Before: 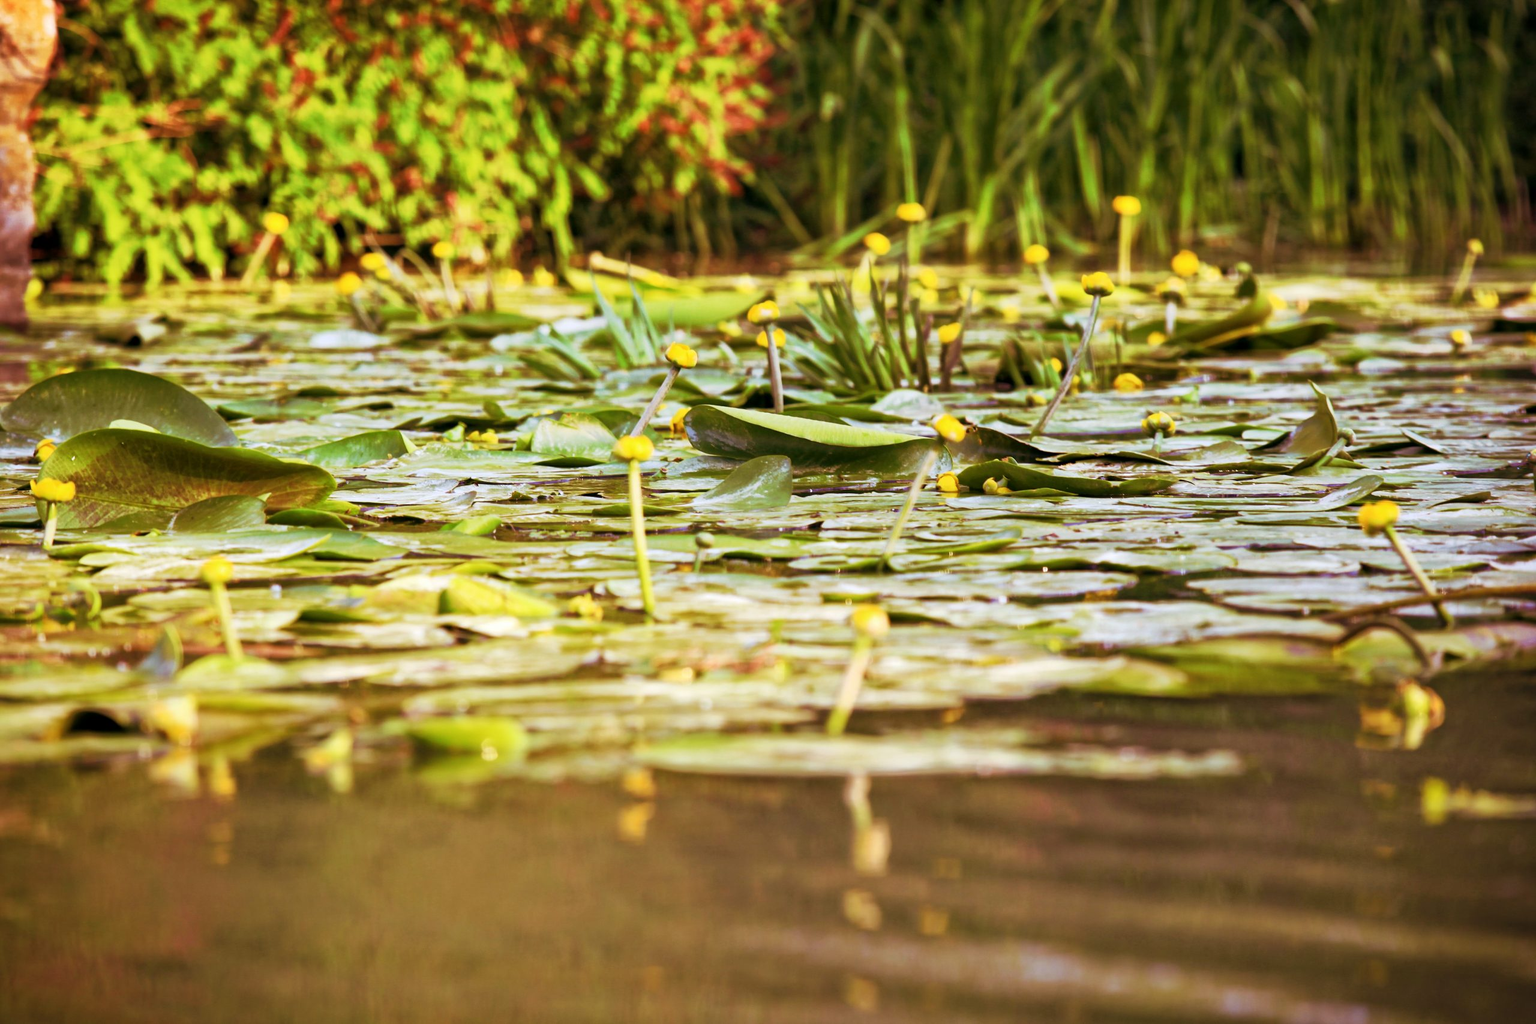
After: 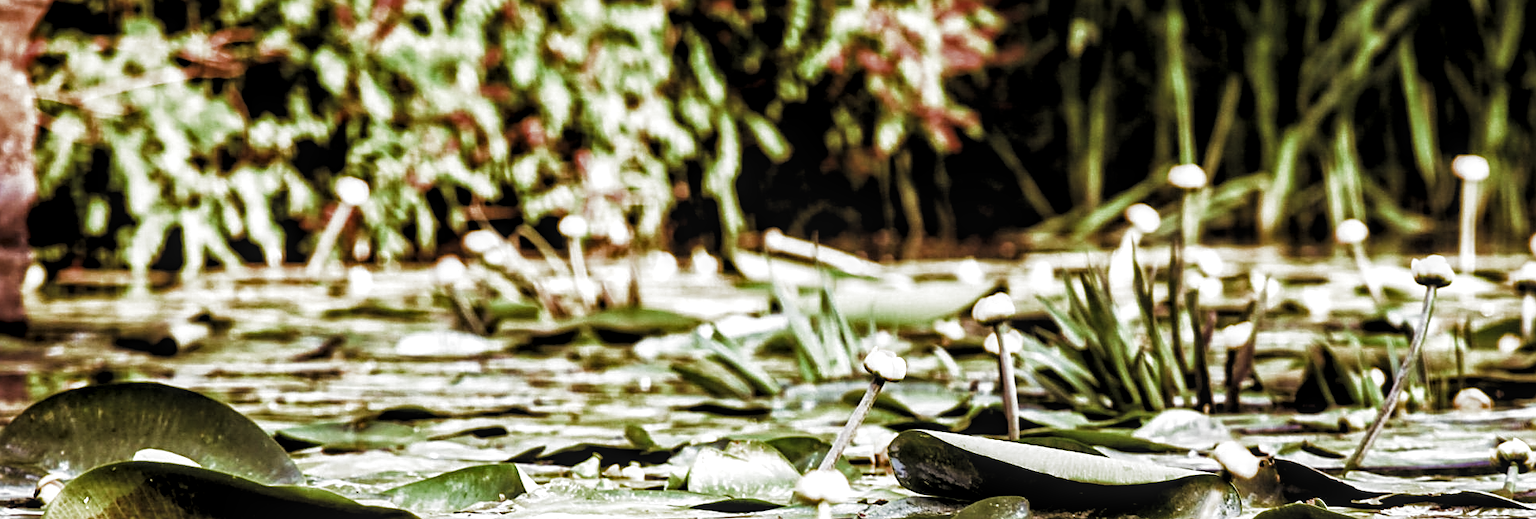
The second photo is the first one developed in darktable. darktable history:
sharpen: on, module defaults
filmic rgb: black relative exposure -3.63 EV, white relative exposure 2.13 EV, hardness 3.62, add noise in highlights 0.002, color science v3 (2019), use custom middle-gray values true, iterations of high-quality reconstruction 0, contrast in highlights soft
crop: left 0.508%, top 7.633%, right 23.375%, bottom 53.716%
levels: black 8.57%, white 99.9%, levels [0.029, 0.545, 0.971]
local contrast: detail 130%
